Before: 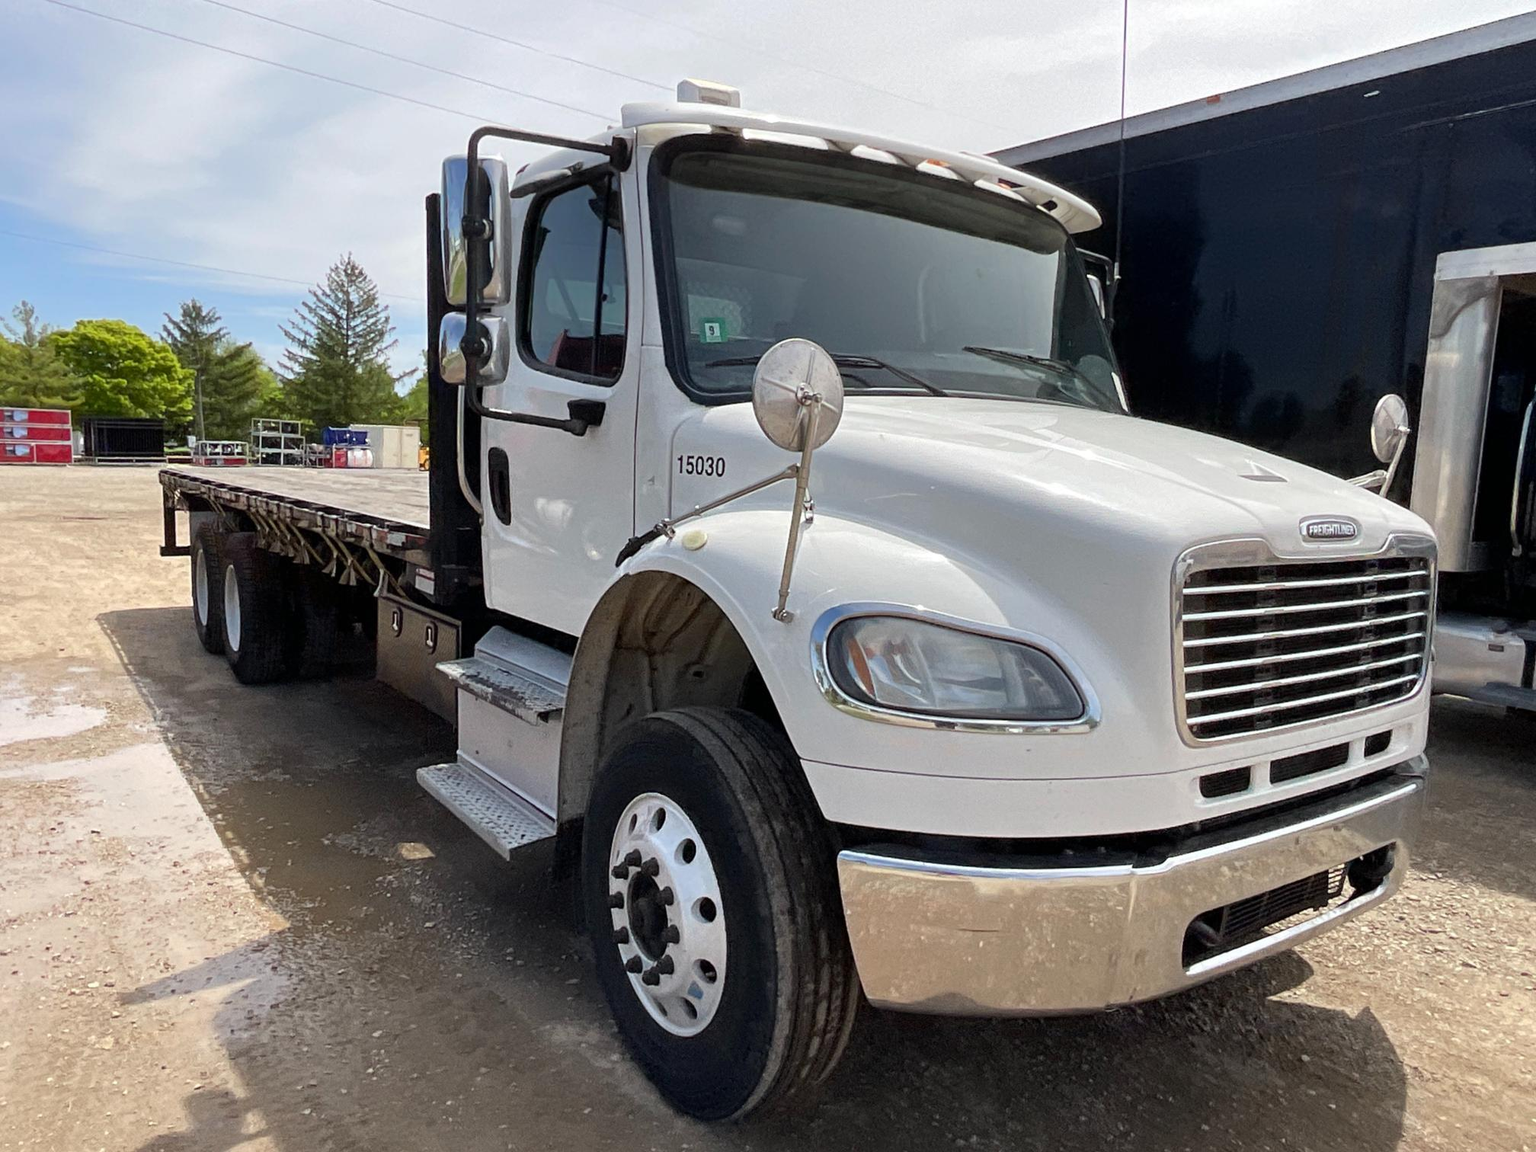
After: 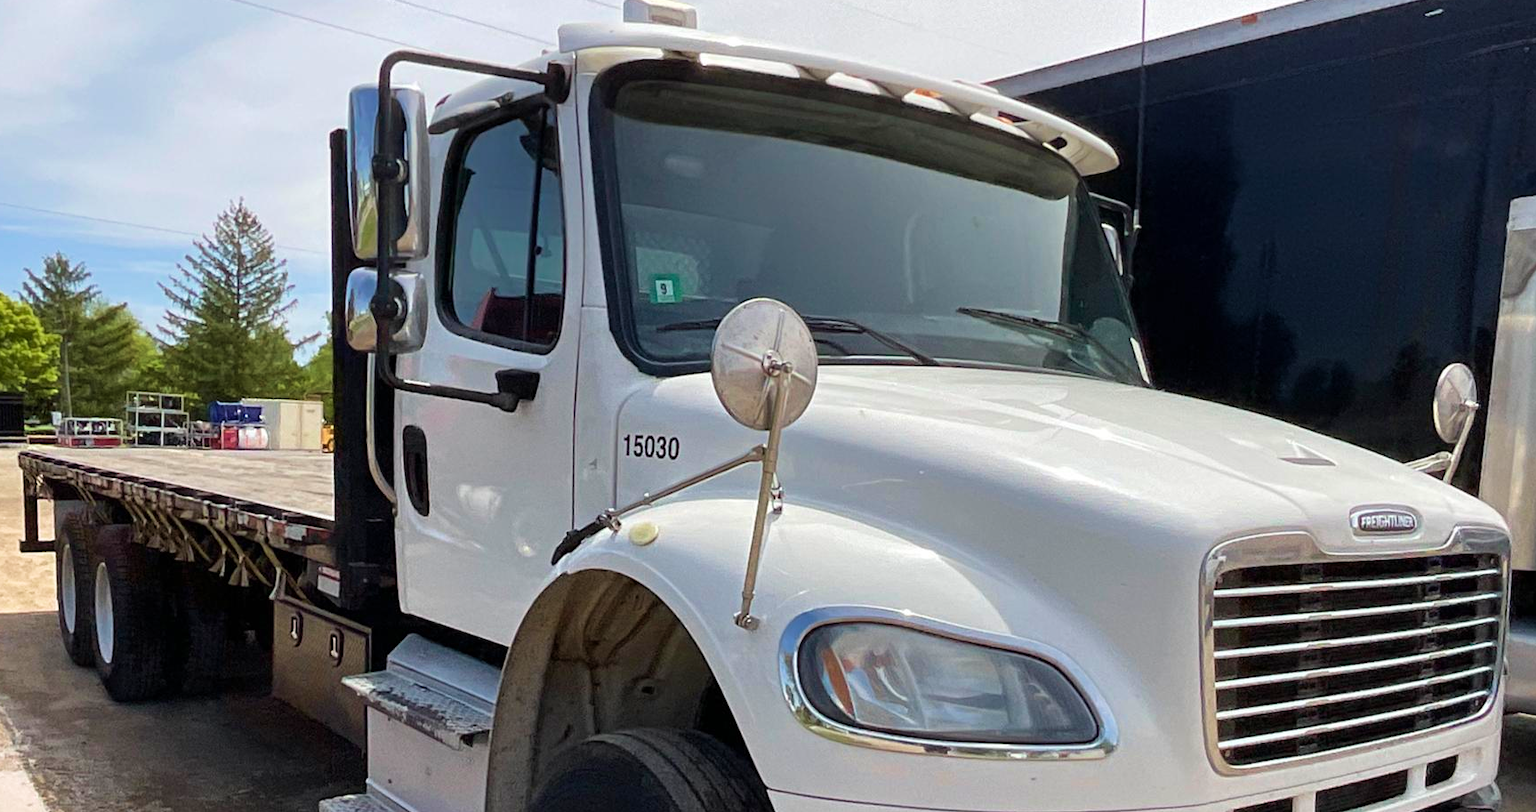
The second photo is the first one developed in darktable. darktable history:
velvia: strength 39.63%
crop and rotate: left 9.345%, top 7.22%, right 4.982%, bottom 32.331%
